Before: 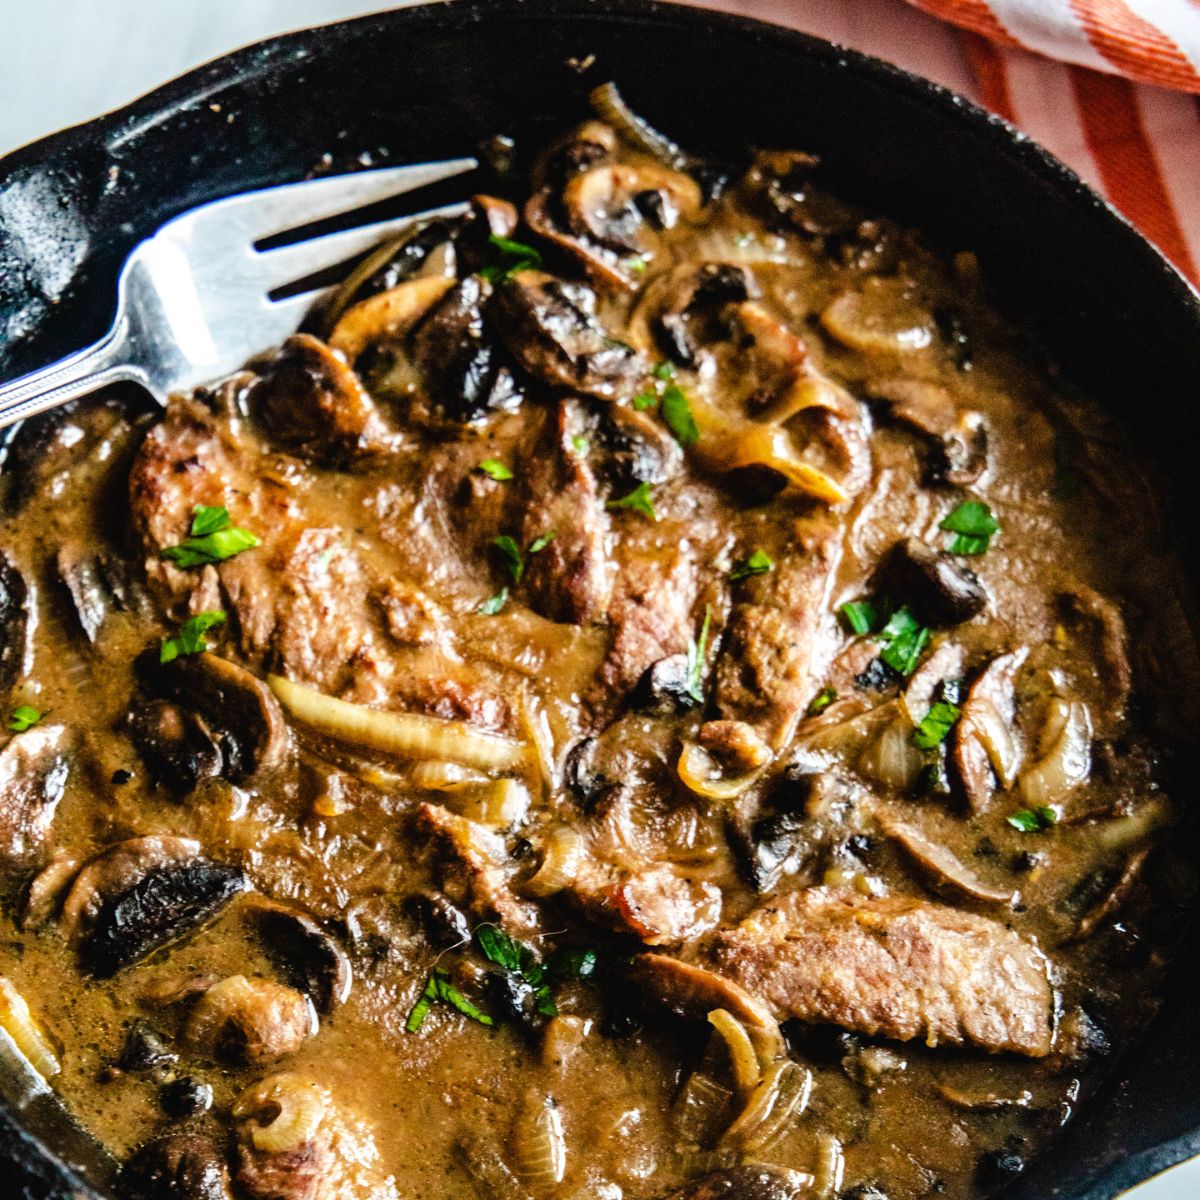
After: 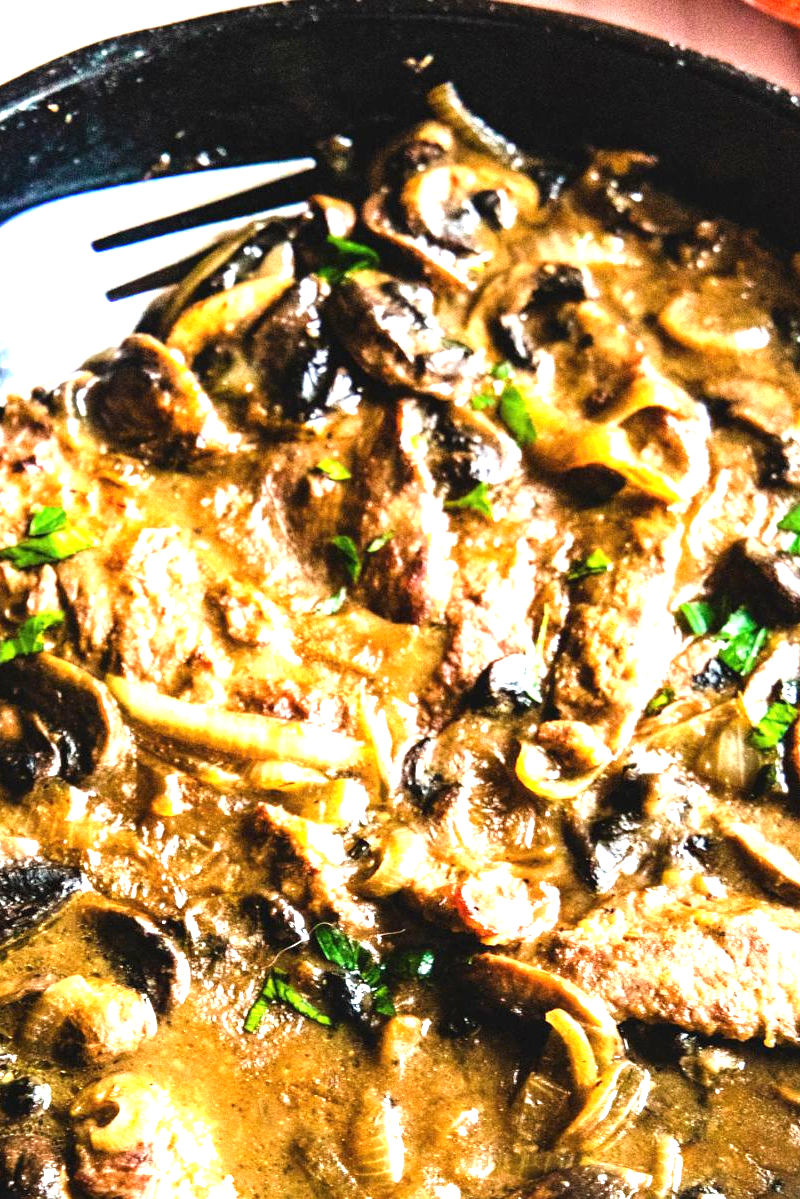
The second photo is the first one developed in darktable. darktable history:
crop and rotate: left 13.537%, right 19.796%
exposure: black level correction 0, exposure 1.45 EV, compensate exposure bias true, compensate highlight preservation false
